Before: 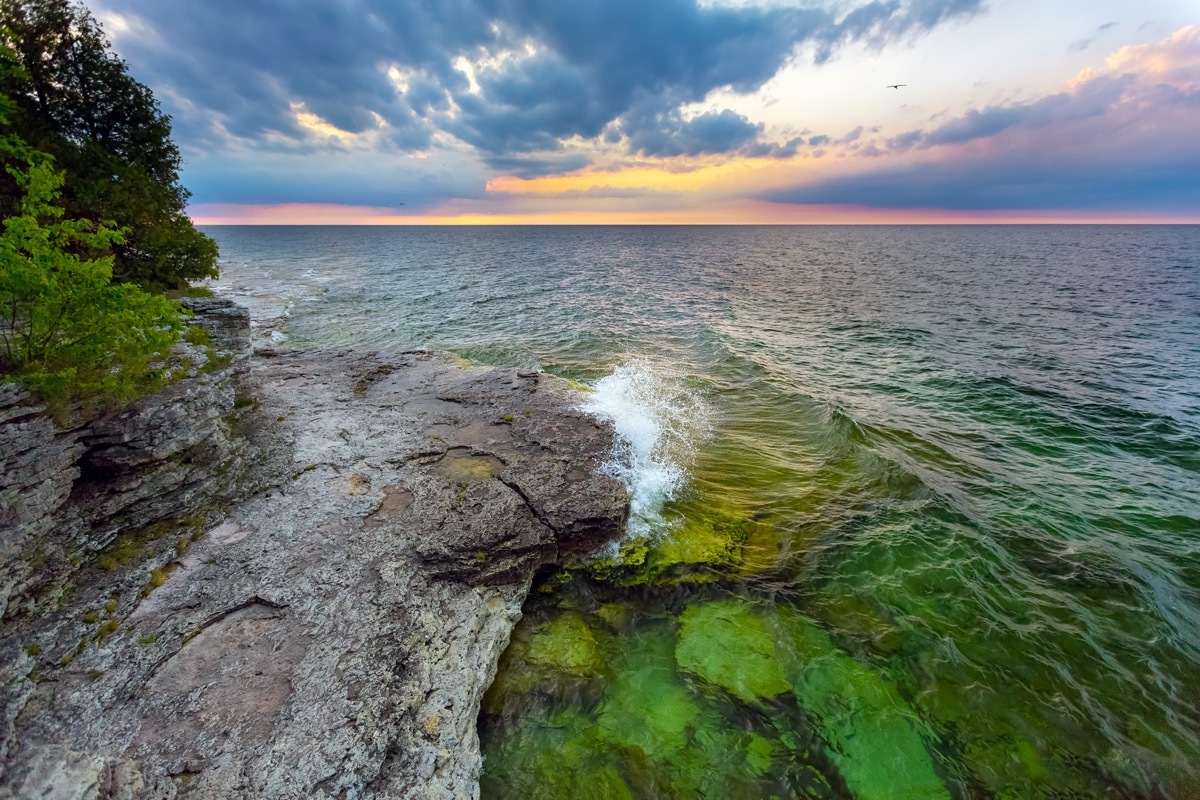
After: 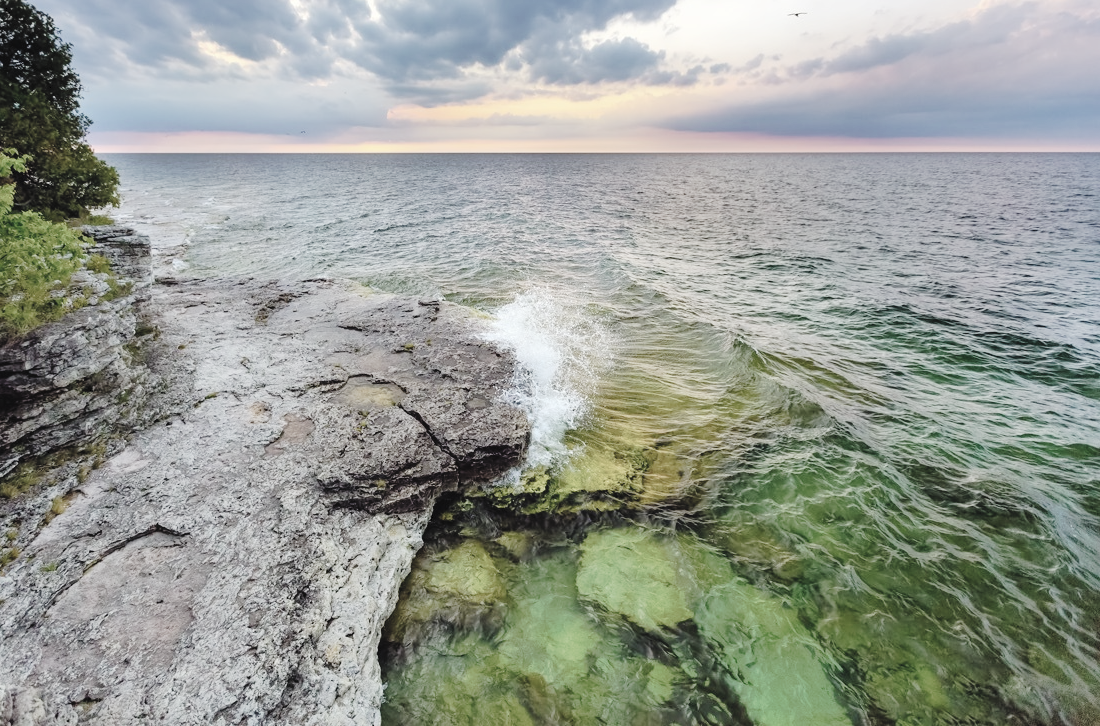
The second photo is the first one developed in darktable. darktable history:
shadows and highlights: shadows 32, highlights -32, soften with gaussian
tone curve: curves: ch0 [(0, 0) (0.003, 0.039) (0.011, 0.042) (0.025, 0.048) (0.044, 0.058) (0.069, 0.071) (0.1, 0.089) (0.136, 0.114) (0.177, 0.146) (0.224, 0.199) (0.277, 0.27) (0.335, 0.364) (0.399, 0.47) (0.468, 0.566) (0.543, 0.643) (0.623, 0.73) (0.709, 0.8) (0.801, 0.863) (0.898, 0.925) (1, 1)], preserve colors none
contrast brightness saturation: brightness 0.18, saturation -0.5
crop and rotate: left 8.262%, top 9.226%
